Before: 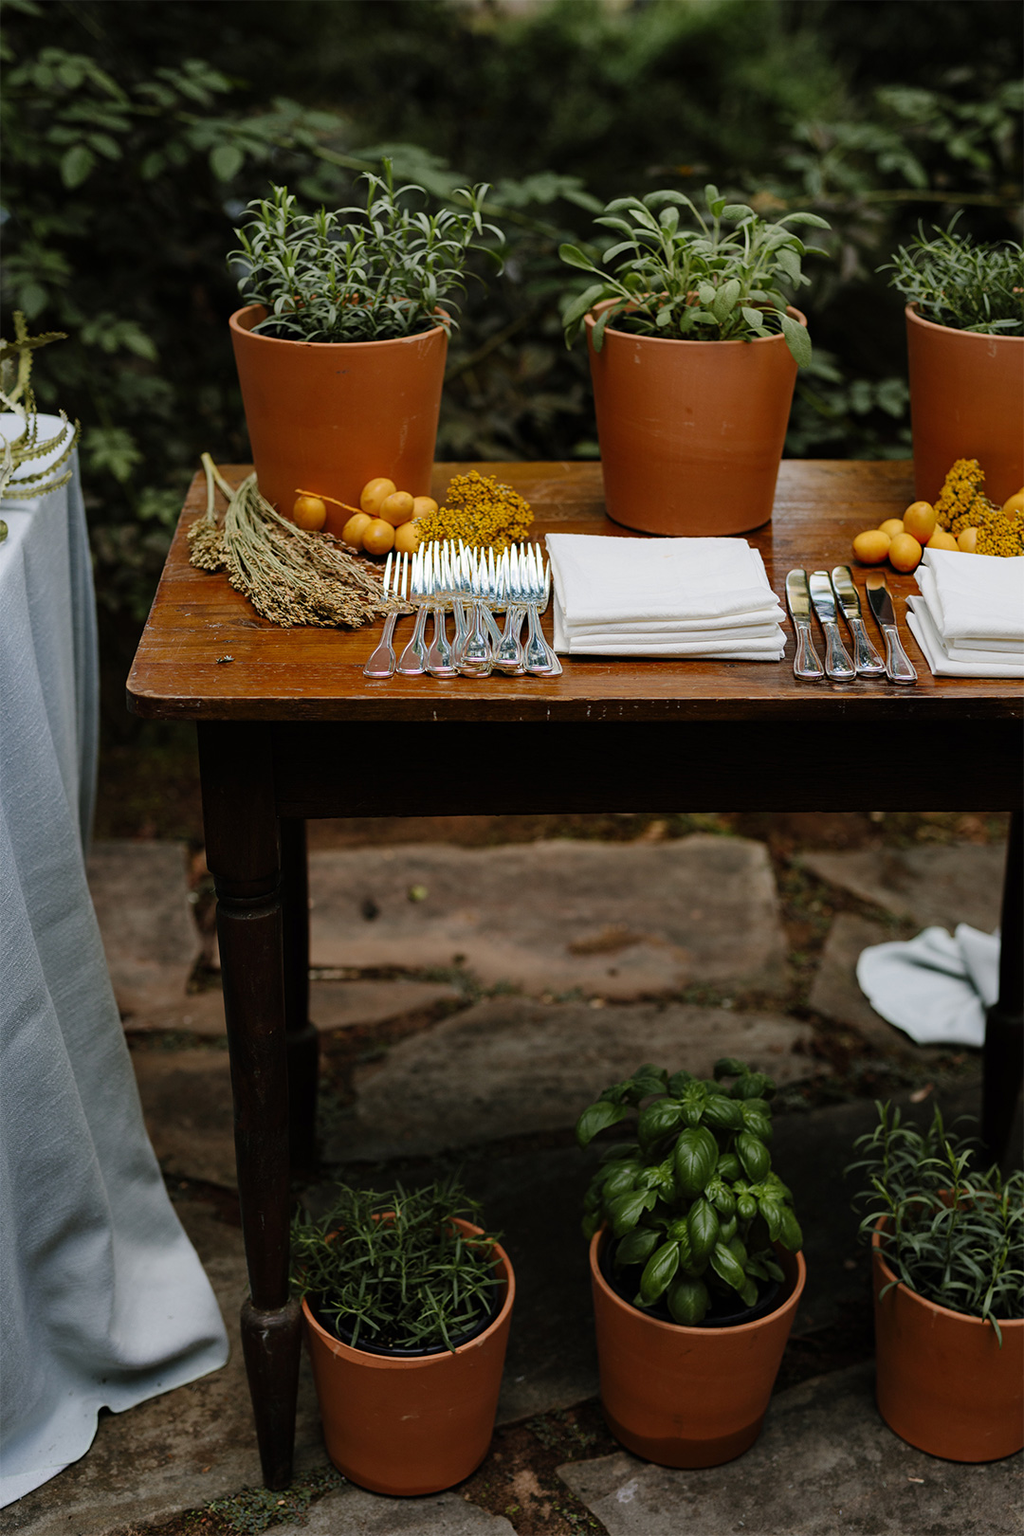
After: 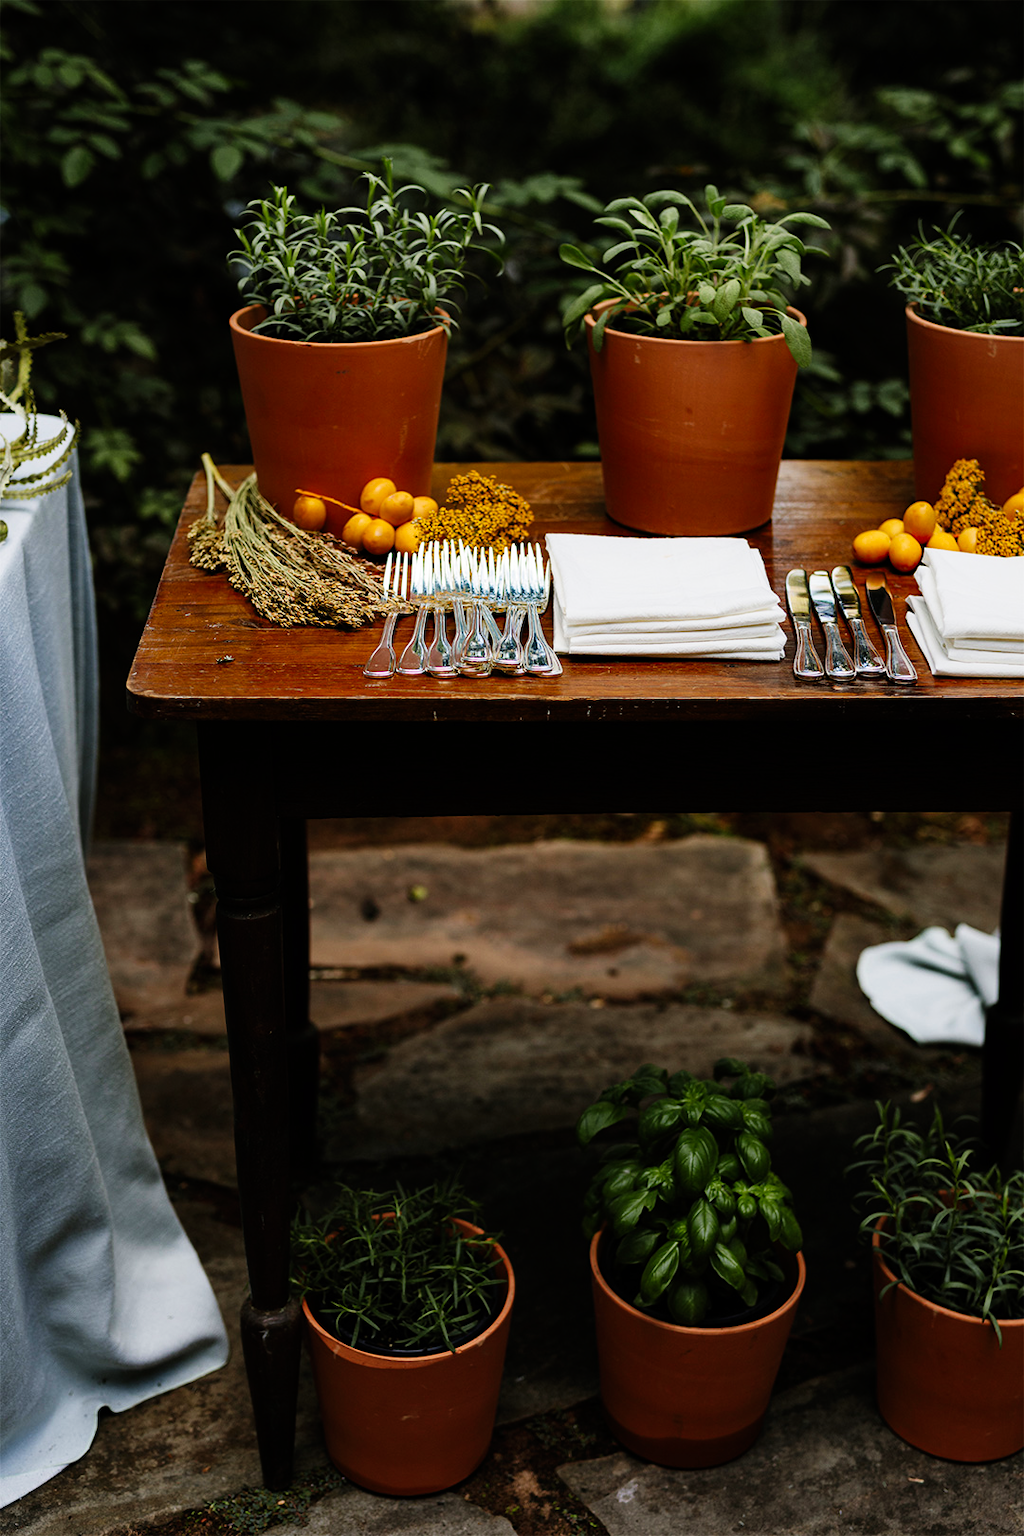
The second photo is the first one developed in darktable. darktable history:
tone curve: curves: ch0 [(0, 0) (0.137, 0.063) (0.255, 0.176) (0.502, 0.502) (0.749, 0.839) (1, 1)], preserve colors none
